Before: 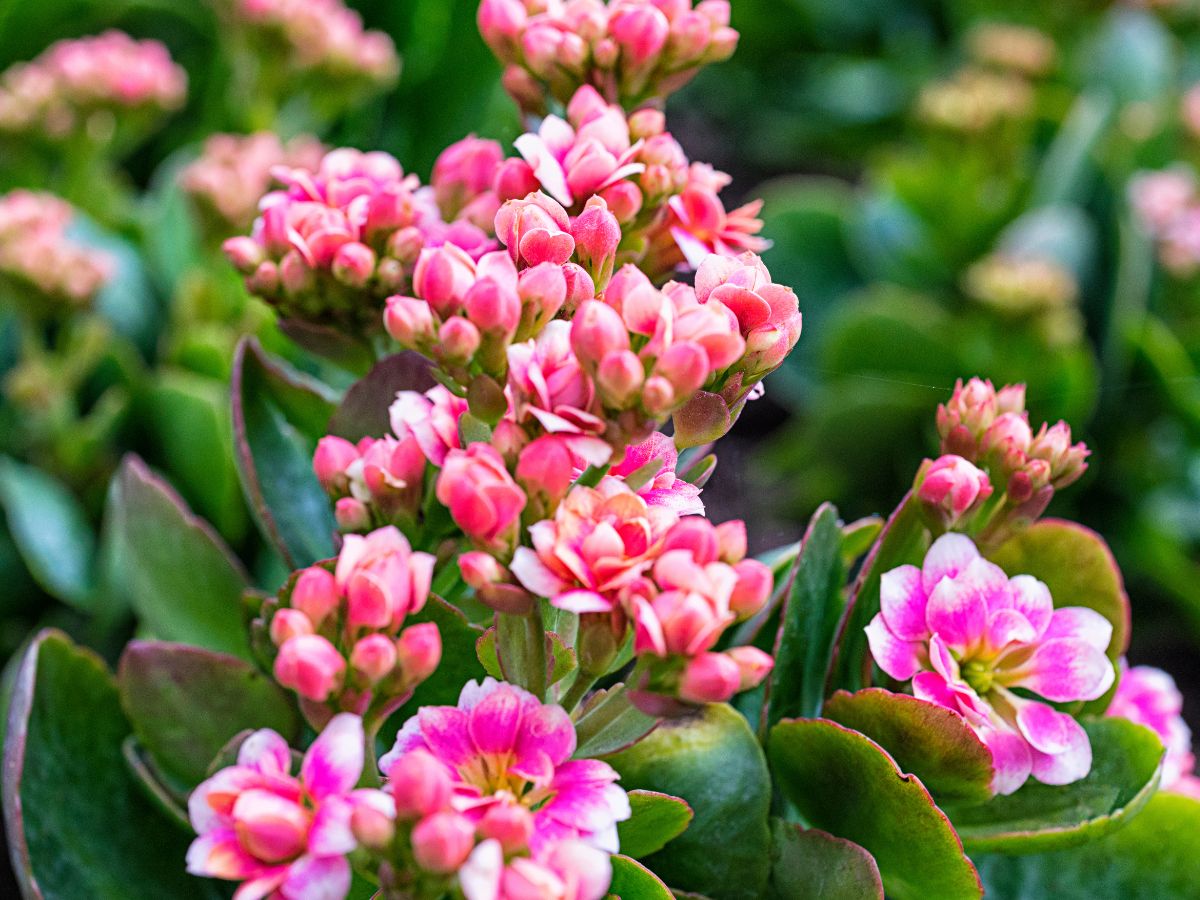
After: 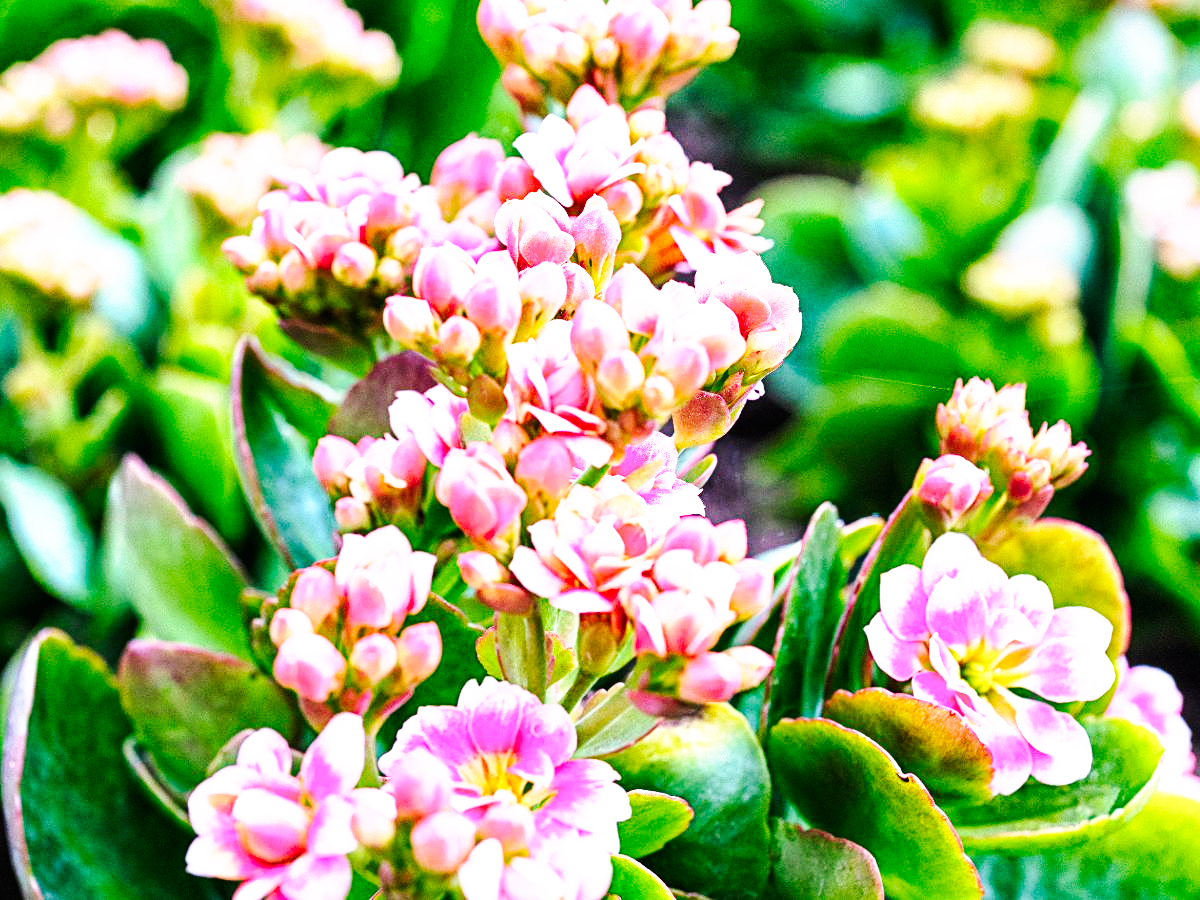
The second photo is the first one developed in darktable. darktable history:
tone curve: curves: ch0 [(0, 0) (0.003, 0.007) (0.011, 0.008) (0.025, 0.007) (0.044, 0.009) (0.069, 0.012) (0.1, 0.02) (0.136, 0.035) (0.177, 0.06) (0.224, 0.104) (0.277, 0.16) (0.335, 0.228) (0.399, 0.308) (0.468, 0.418) (0.543, 0.525) (0.623, 0.635) (0.709, 0.723) (0.801, 0.802) (0.898, 0.889) (1, 1)], preserve colors none
exposure: black level correction 0, exposure 0.7 EV, compensate exposure bias true, compensate highlight preservation false
base curve: curves: ch0 [(0, 0) (0.495, 0.917) (1, 1)], preserve colors none
